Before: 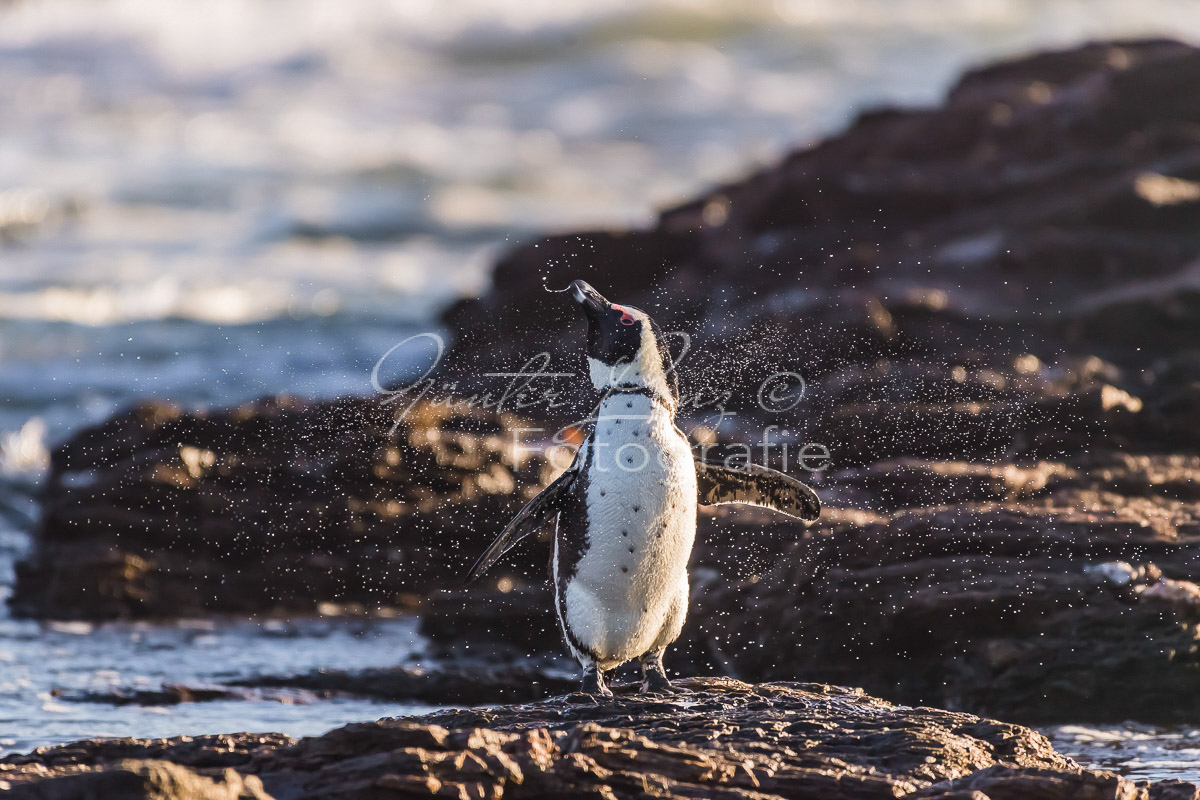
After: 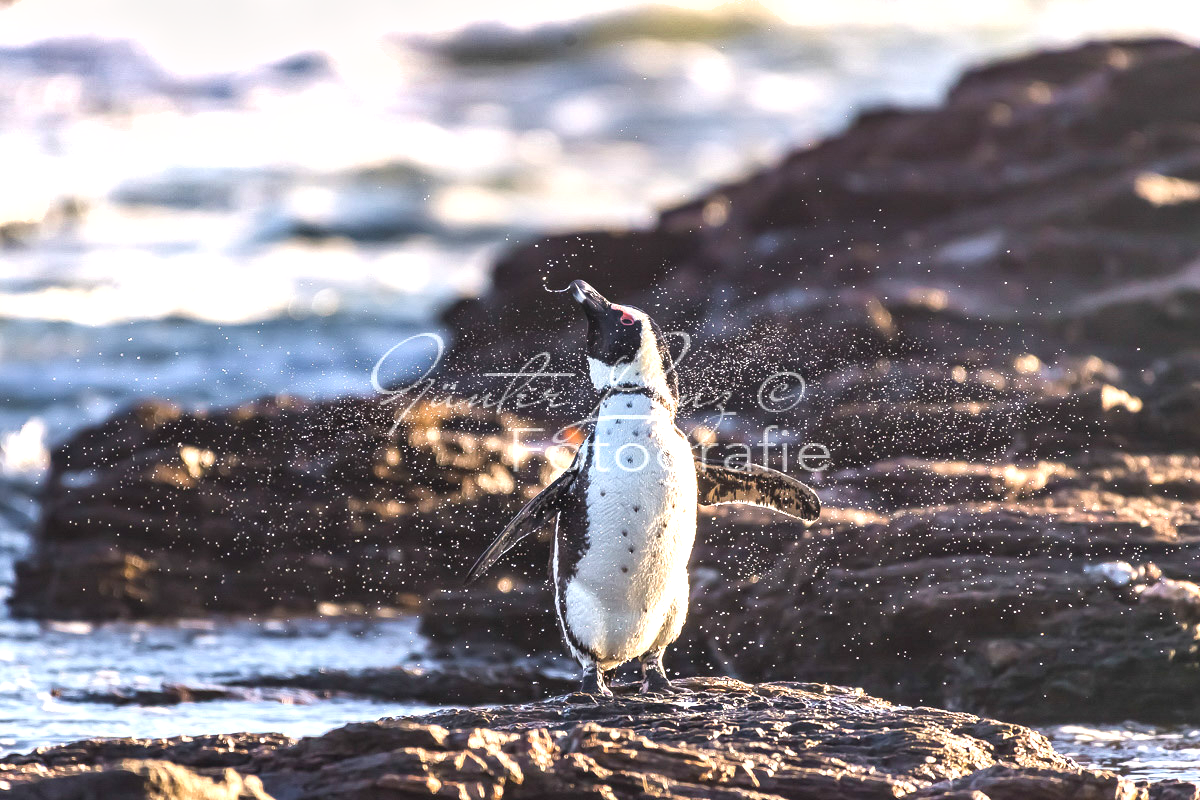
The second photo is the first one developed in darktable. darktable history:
shadows and highlights: shadows 60, soften with gaussian
exposure: black level correction 0, exposure 0.95 EV, compensate exposure bias true, compensate highlight preservation false
